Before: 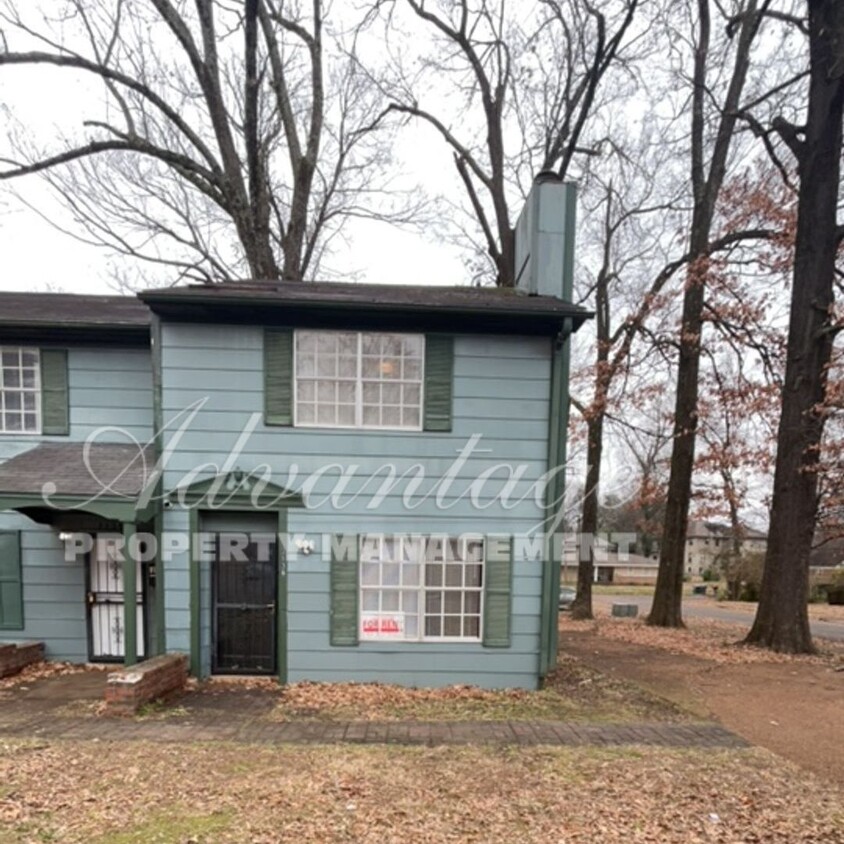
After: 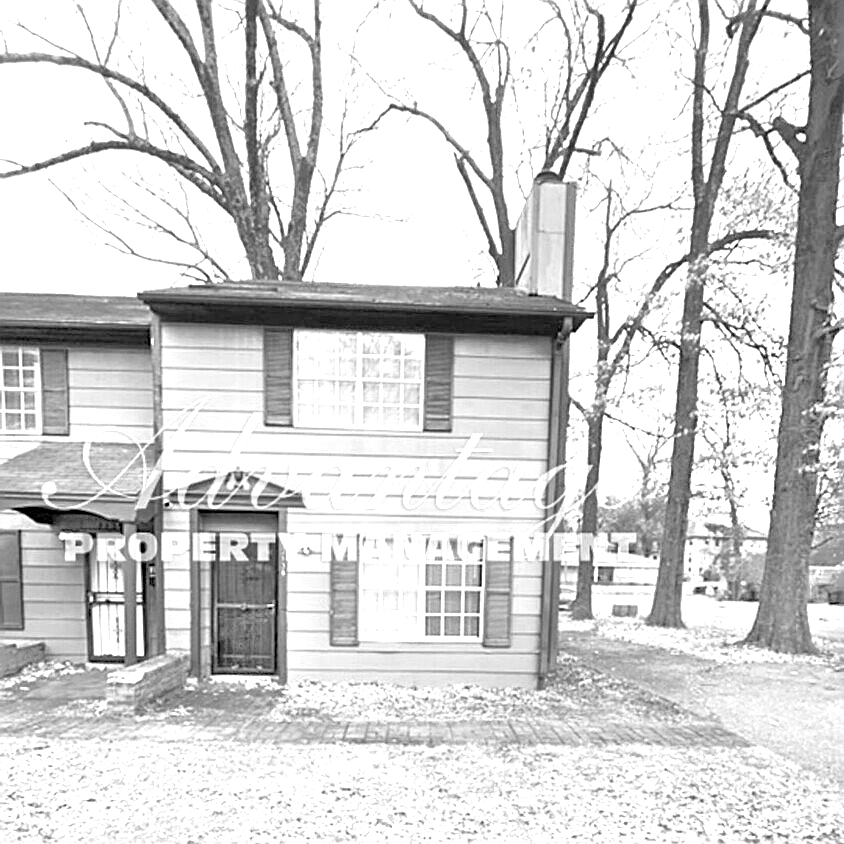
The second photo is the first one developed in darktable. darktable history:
monochrome: a 16.06, b 15.48, size 1
sharpen: amount 0.6
white balance: red 8, blue 8
